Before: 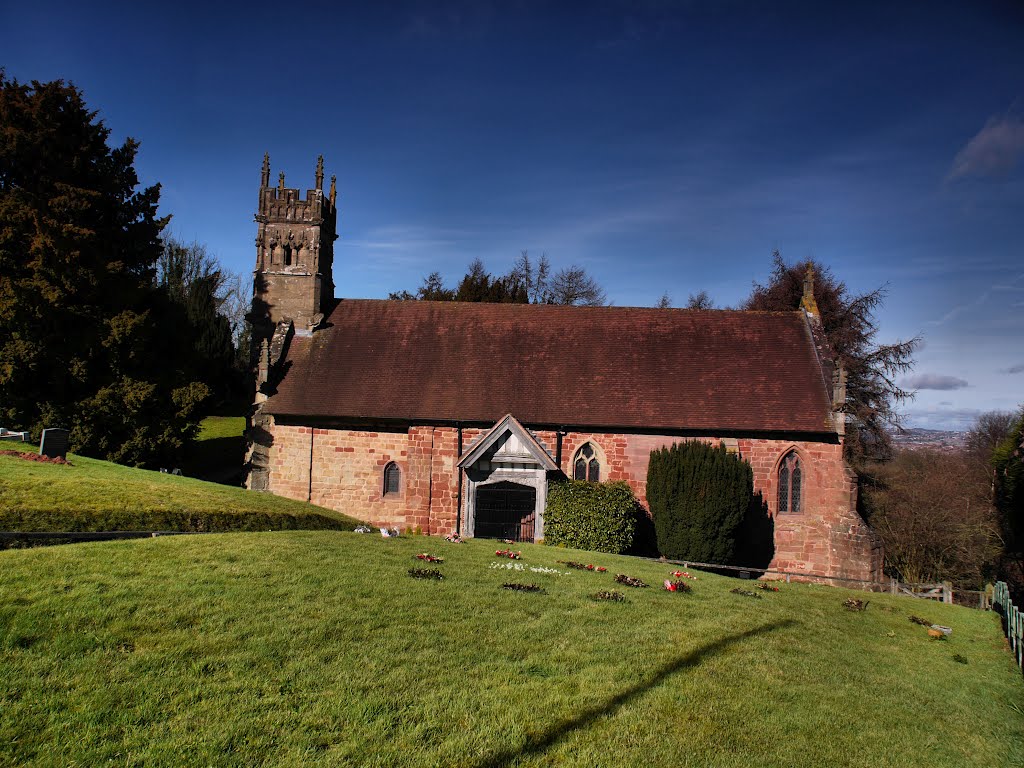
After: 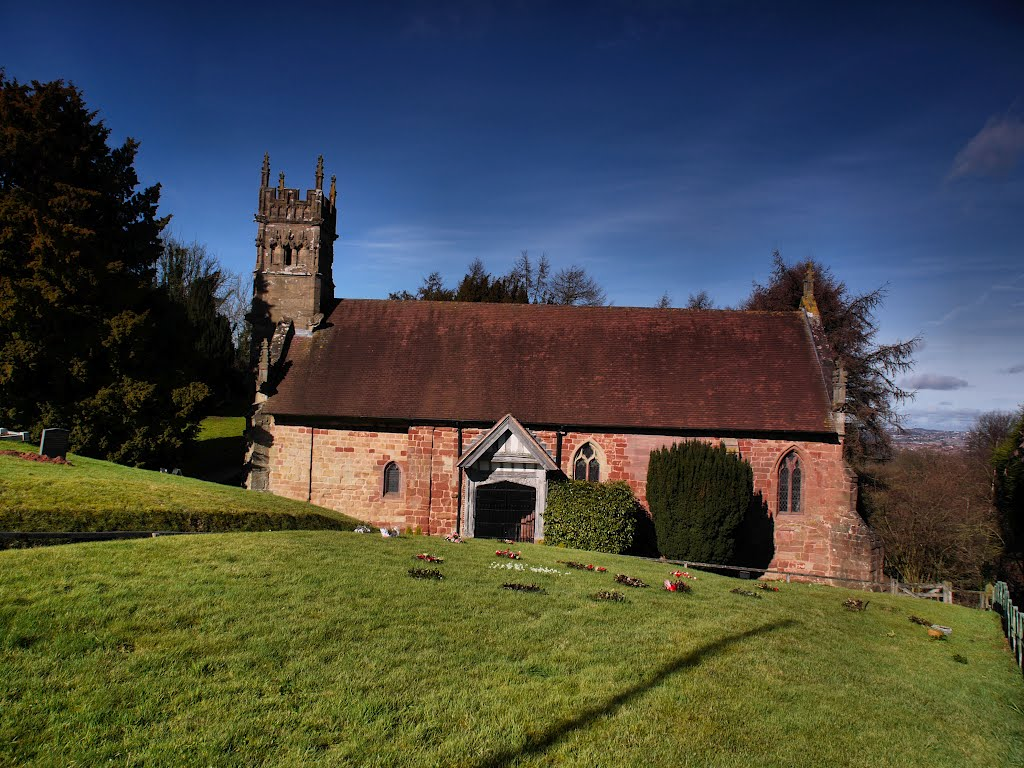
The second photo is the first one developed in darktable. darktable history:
shadows and highlights: shadows -21.86, highlights 98.73, soften with gaussian
